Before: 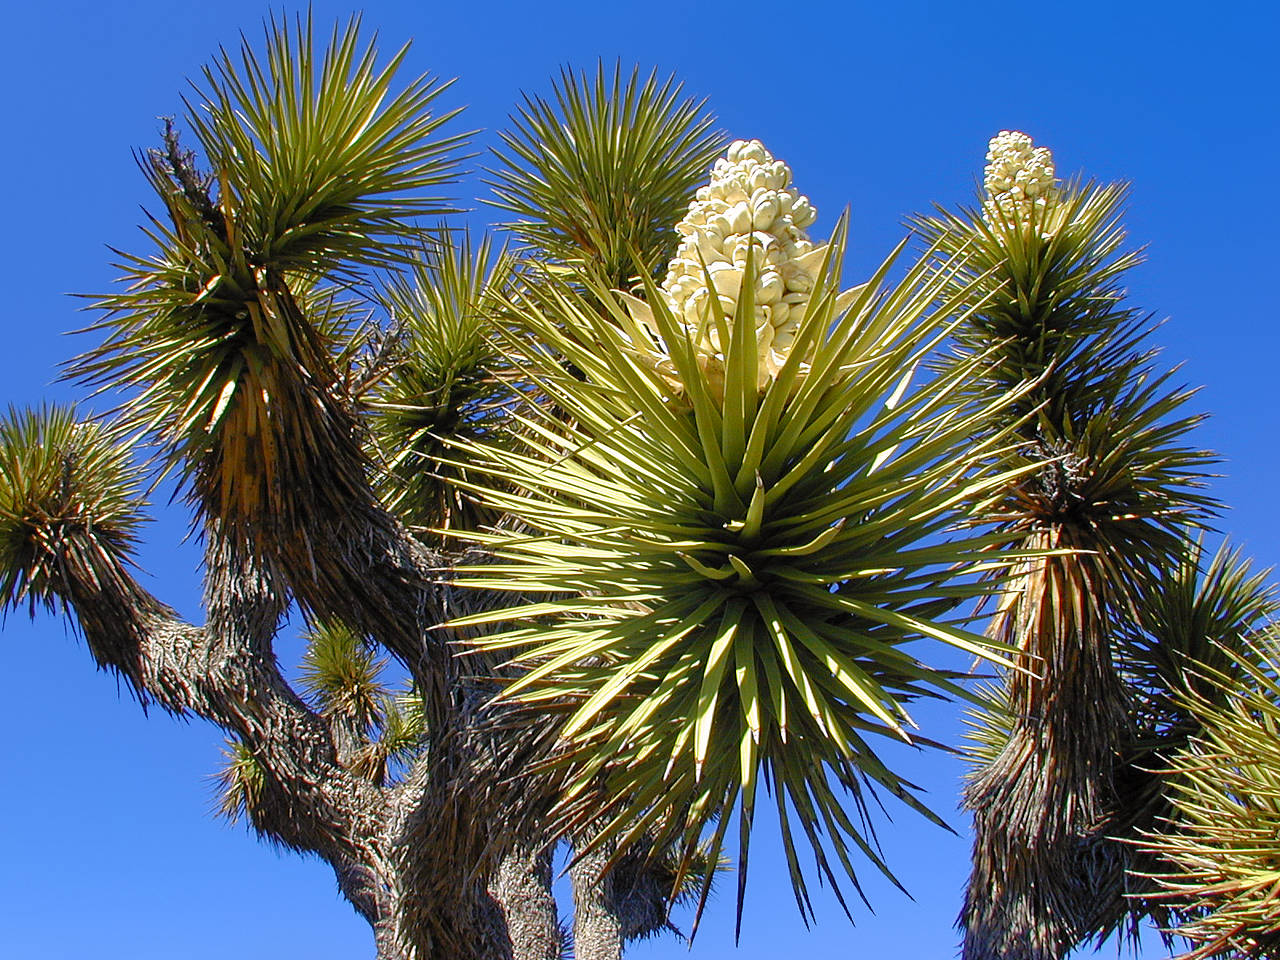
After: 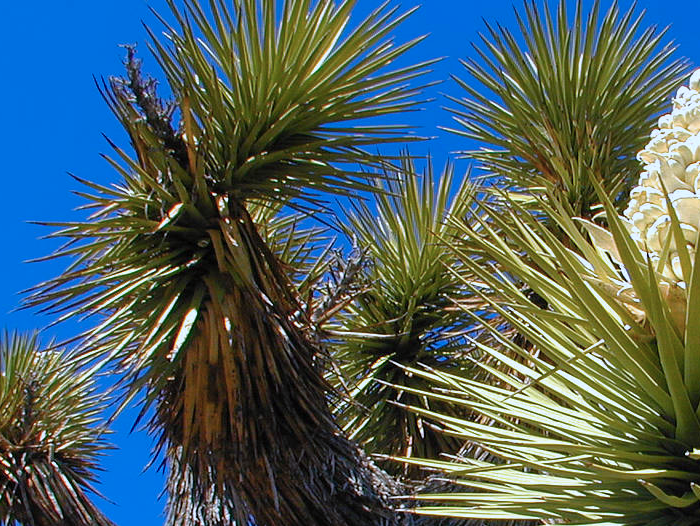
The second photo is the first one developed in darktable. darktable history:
crop and rotate: left 3.047%, top 7.509%, right 42.236%, bottom 37.598%
color correction: highlights a* -2.24, highlights b* -18.1
color zones: curves: ch0 [(0, 0.465) (0.092, 0.596) (0.289, 0.464) (0.429, 0.453) (0.571, 0.464) (0.714, 0.455) (0.857, 0.462) (1, 0.465)]
